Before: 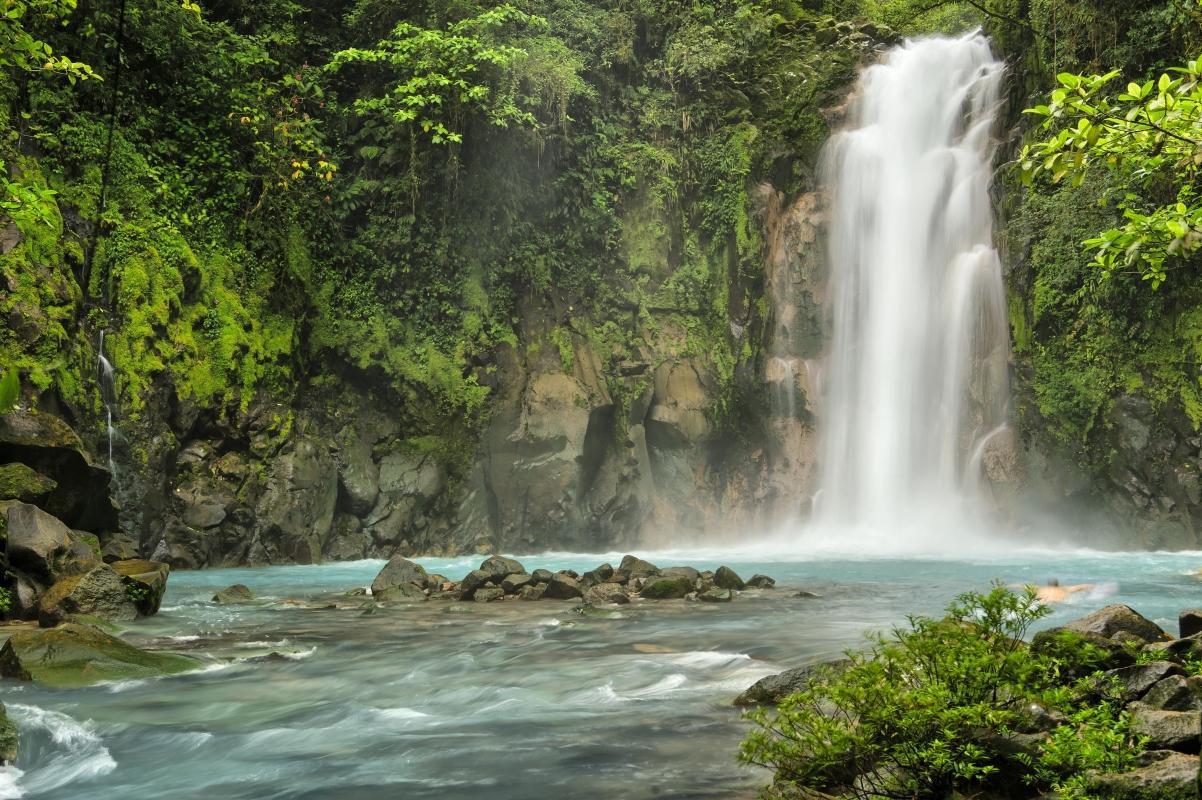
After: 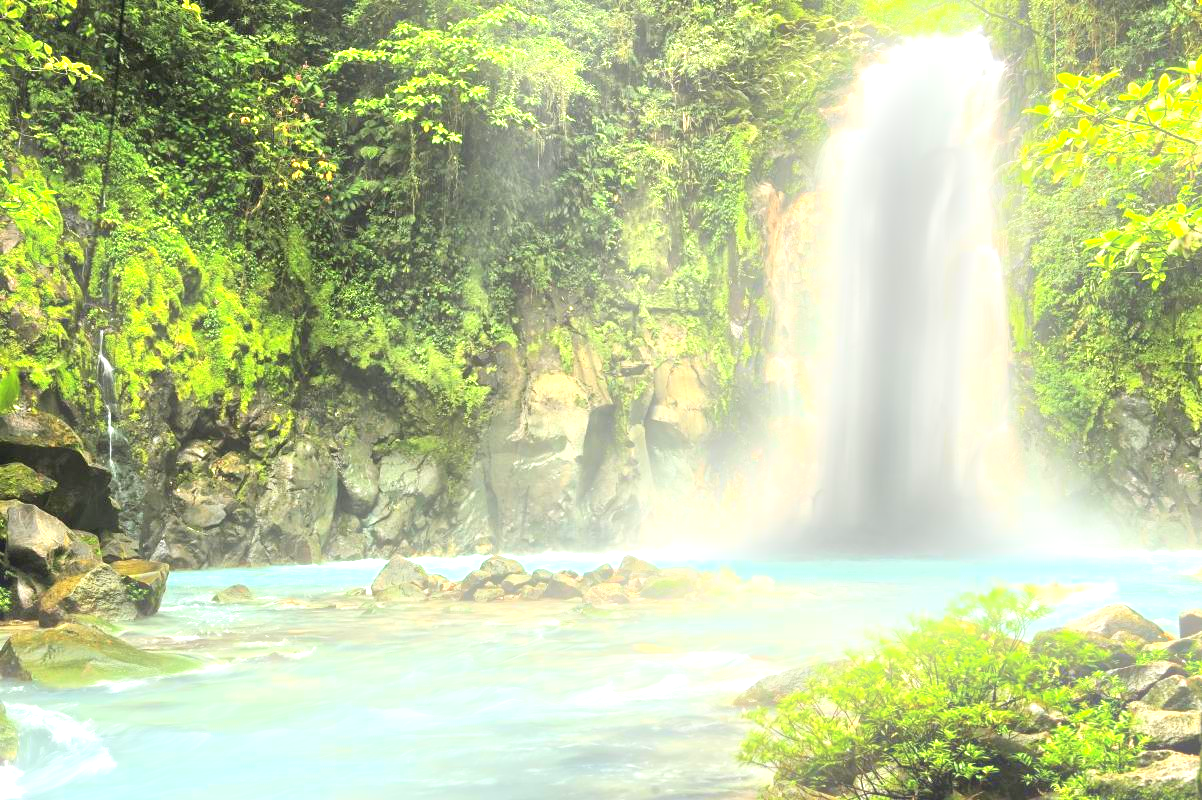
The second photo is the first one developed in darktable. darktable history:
exposure: black level correction 0, exposure 1.9 EV, compensate highlight preservation false
bloom: size 16%, threshold 98%, strength 20%
